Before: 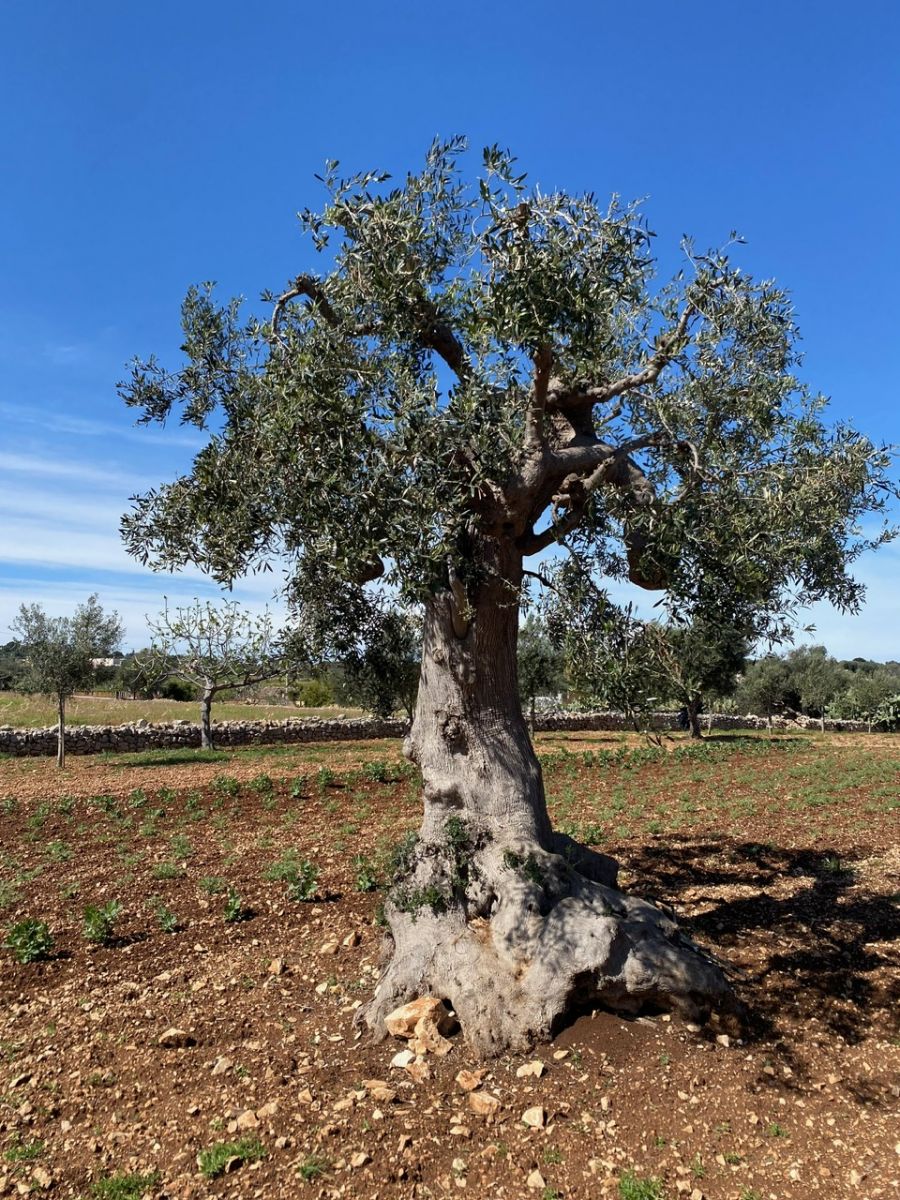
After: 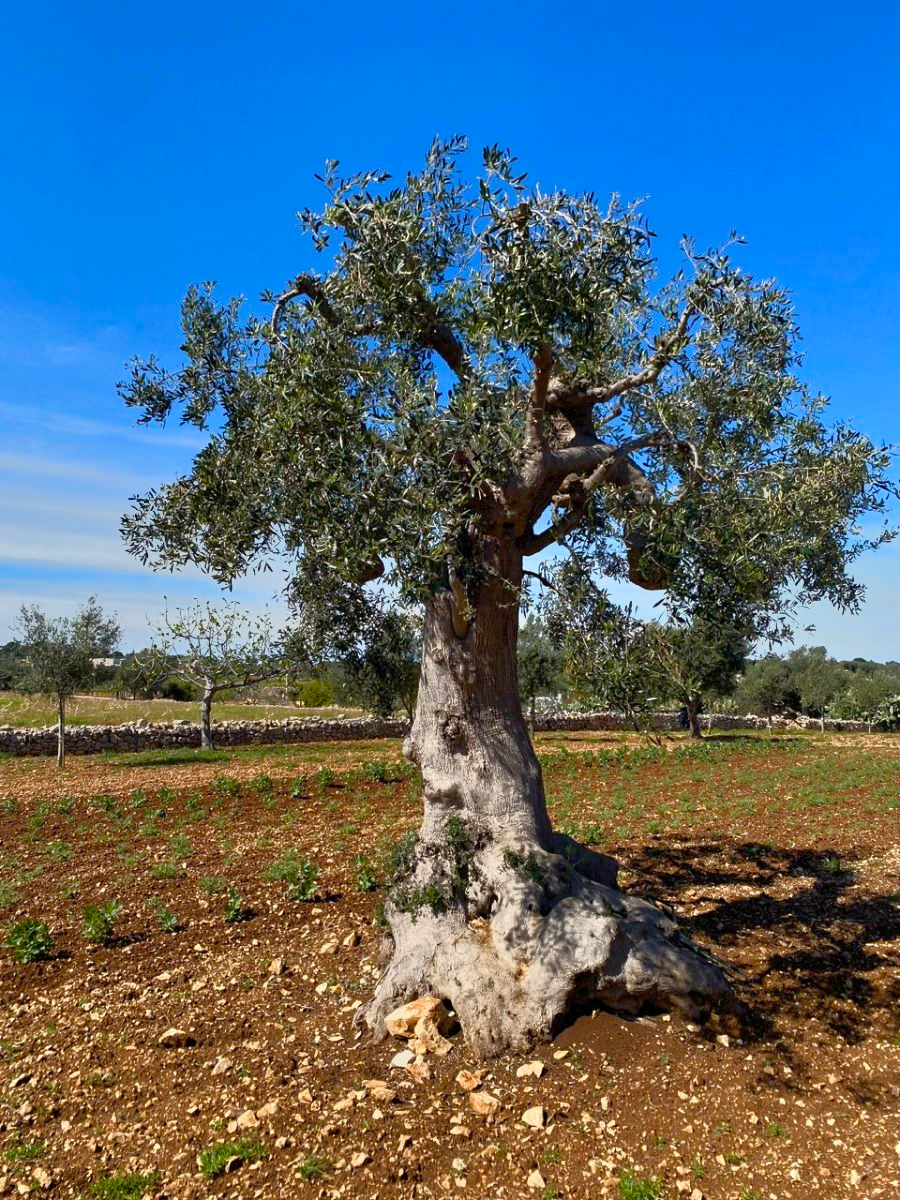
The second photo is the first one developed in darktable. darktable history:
color balance rgb: linear chroma grading › global chroma 8.12%, perceptual saturation grading › global saturation 9.07%, perceptual saturation grading › highlights -13.84%, perceptual saturation grading › mid-tones 14.88%, perceptual saturation grading › shadows 22.8%, perceptual brilliance grading › highlights 2.61%, global vibrance 12.07%
exposure: compensate highlight preservation false
tone equalizer: -7 EV -0.63 EV, -6 EV 1 EV, -5 EV -0.45 EV, -4 EV 0.43 EV, -3 EV 0.41 EV, -2 EV 0.15 EV, -1 EV -0.15 EV, +0 EV -0.39 EV, smoothing diameter 25%, edges refinement/feathering 10, preserve details guided filter
